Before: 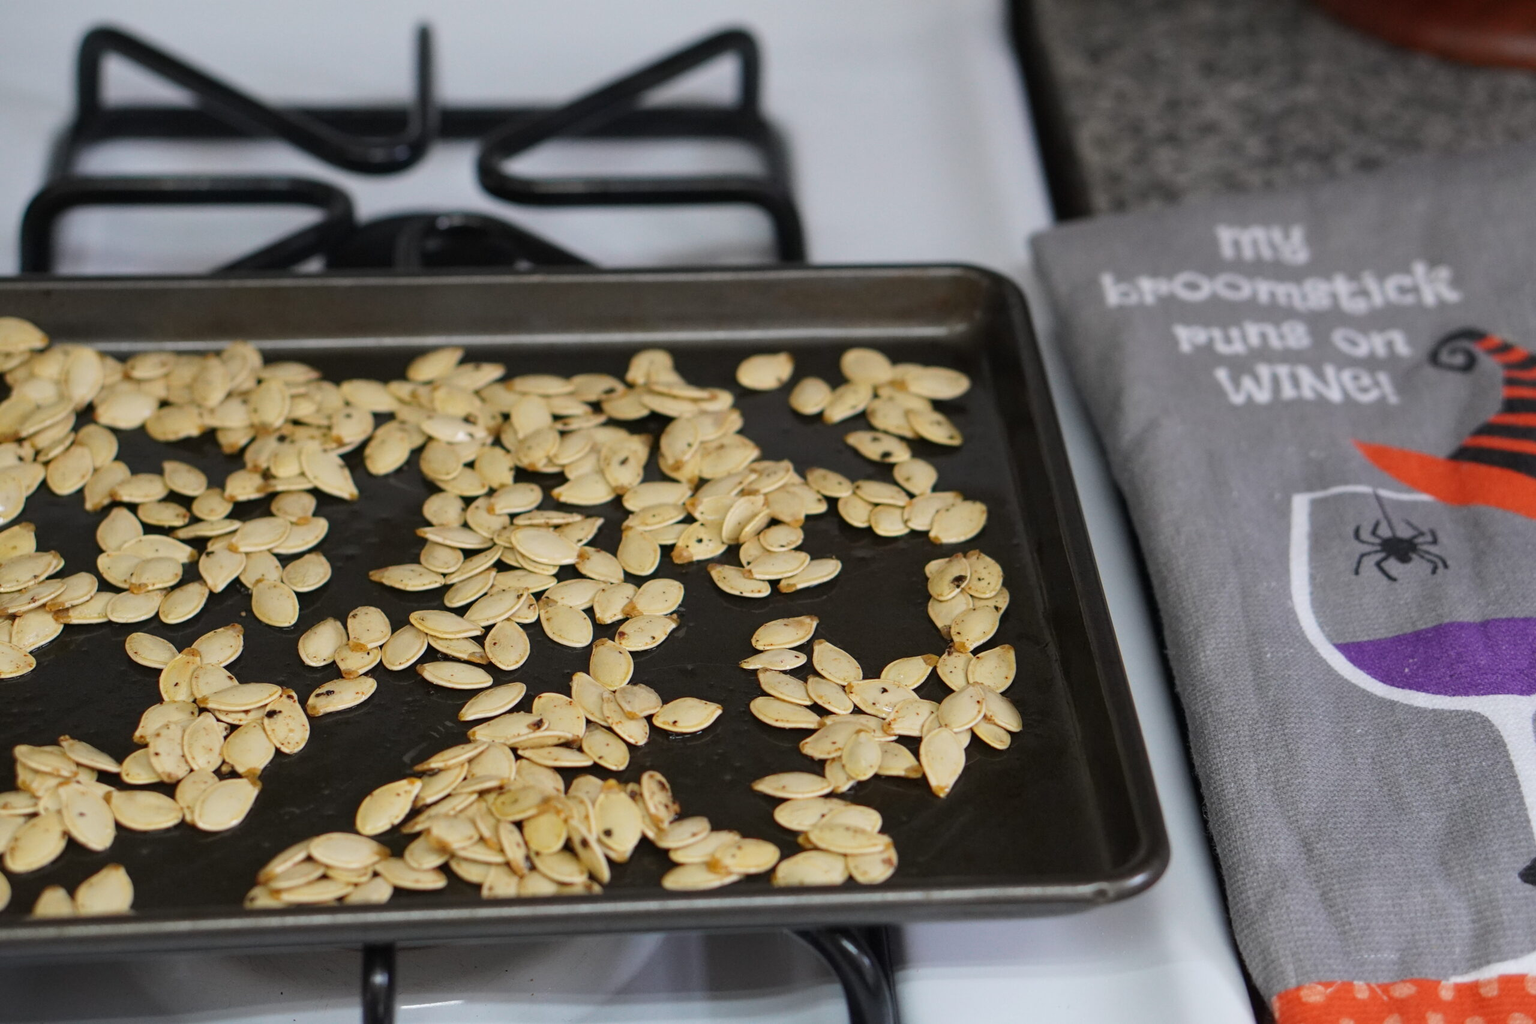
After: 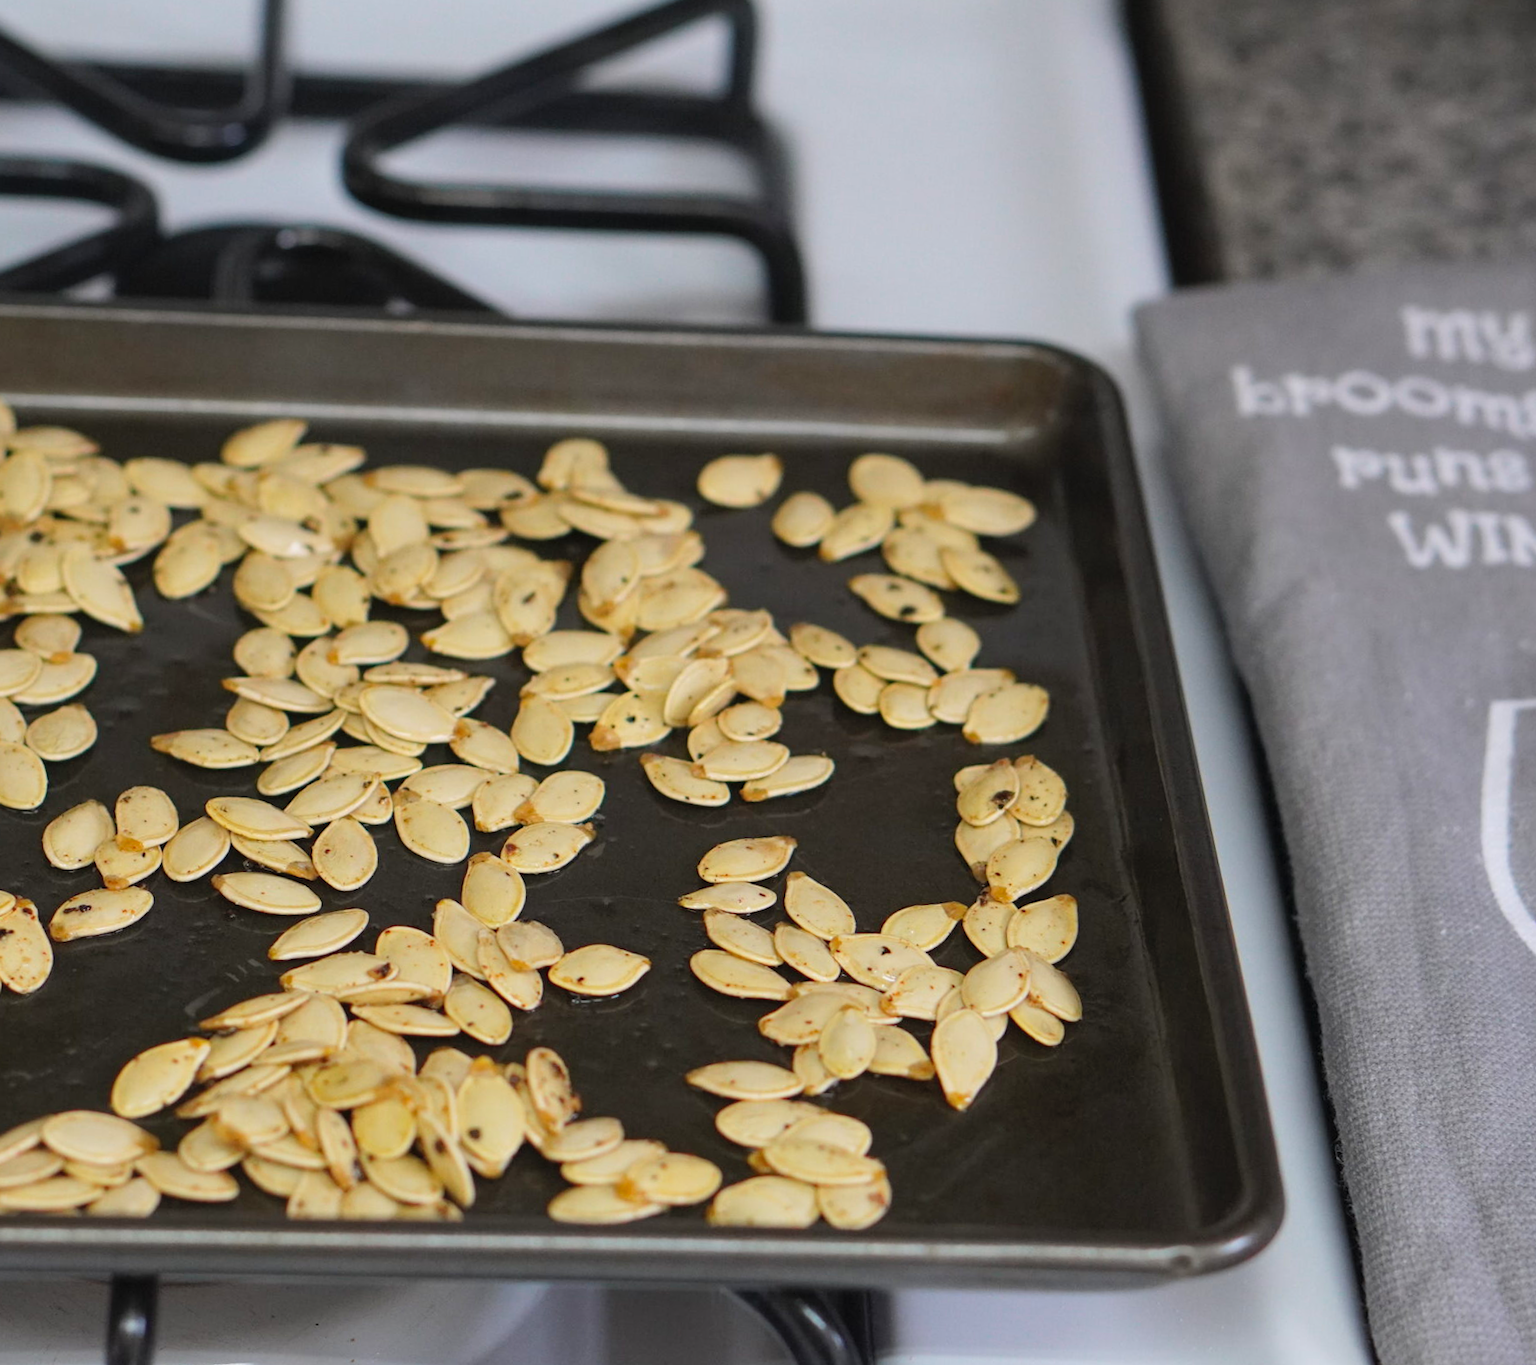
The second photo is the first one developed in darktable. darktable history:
crop and rotate: angle -3.27°, left 14.277%, top 0.028%, right 10.766%, bottom 0.028%
contrast brightness saturation: brightness 0.09, saturation 0.19
